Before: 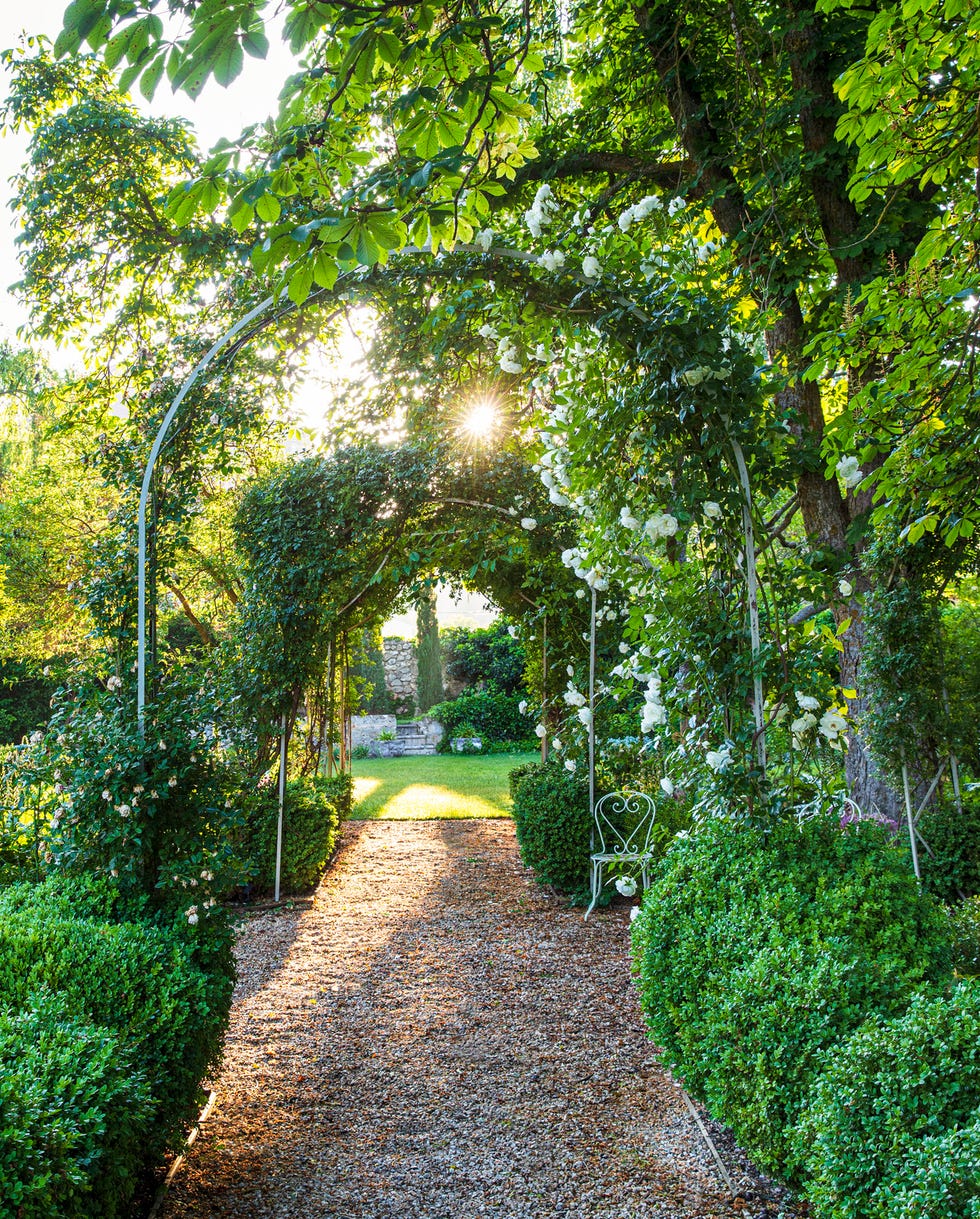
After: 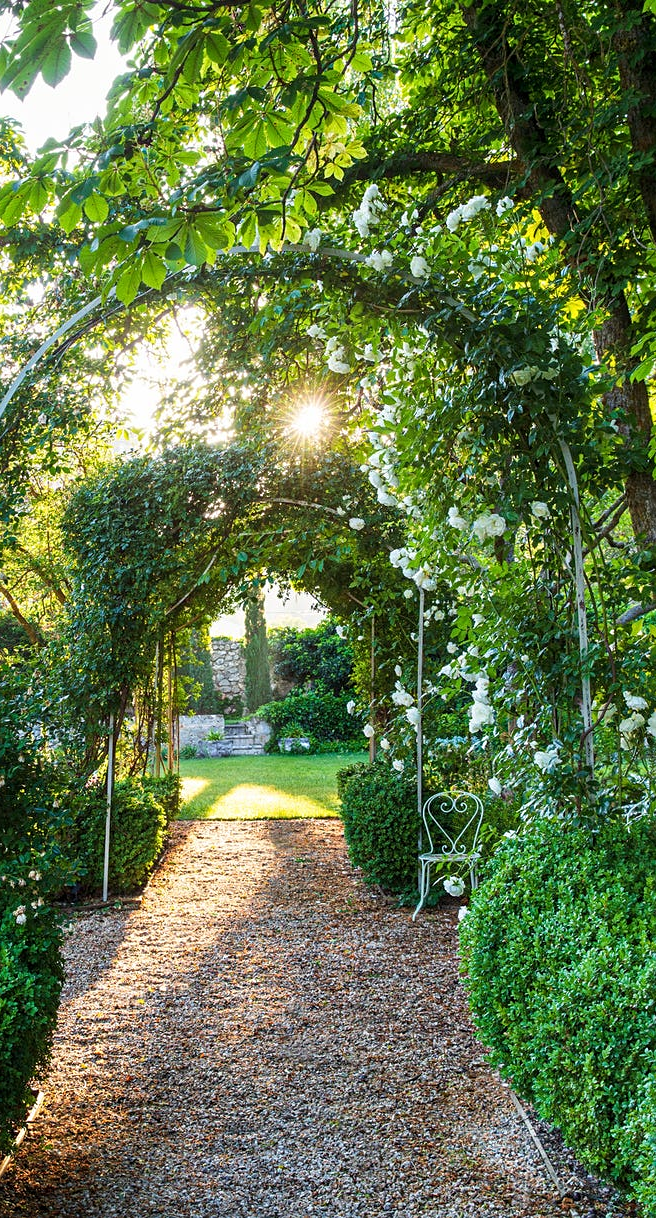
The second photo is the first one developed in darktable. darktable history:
crop and rotate: left 17.688%, right 15.279%
sharpen: amount 0.203
